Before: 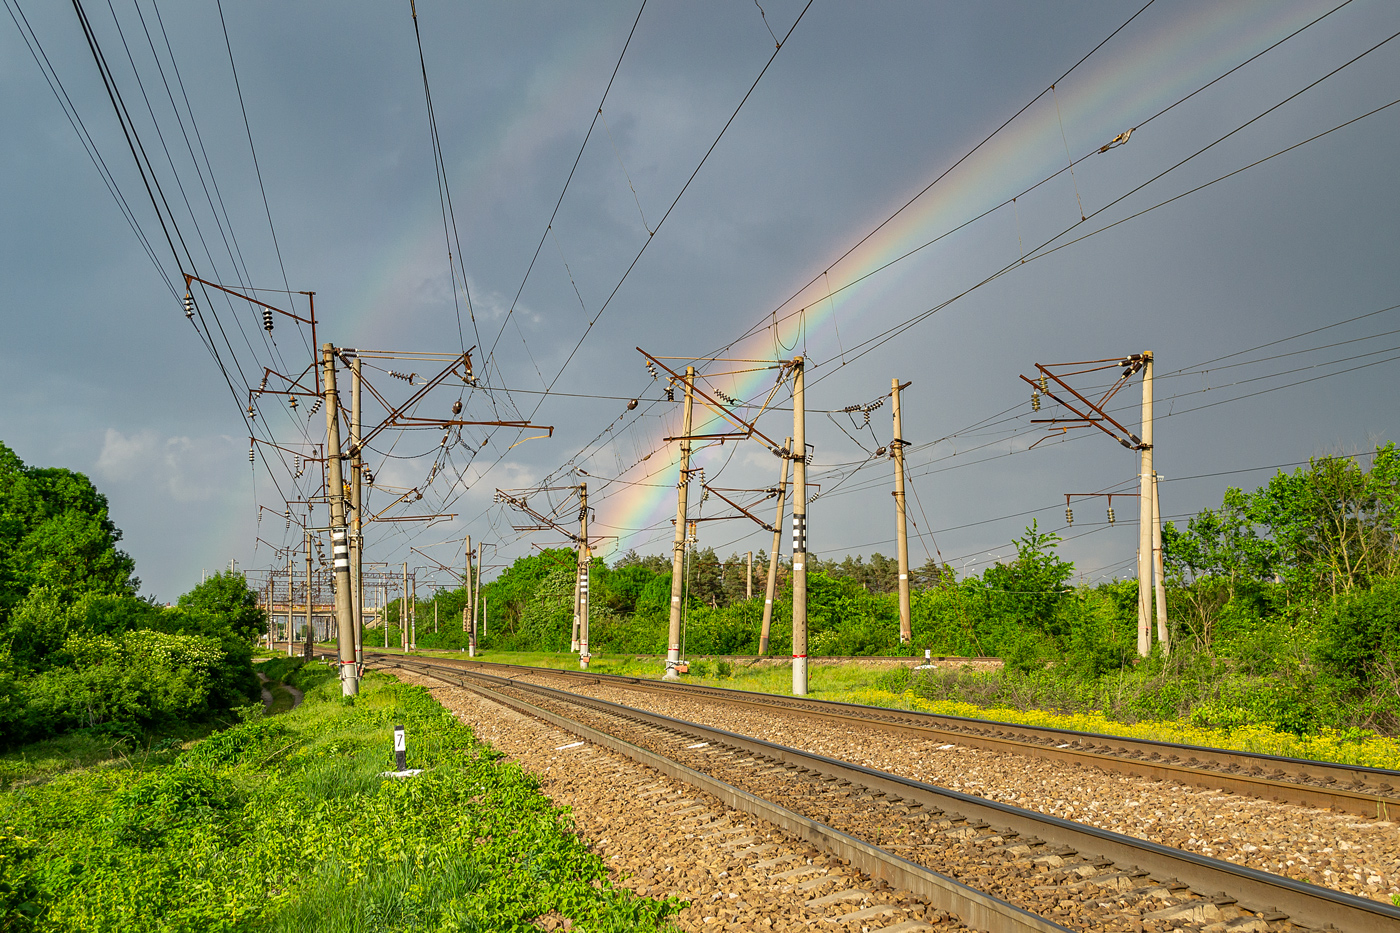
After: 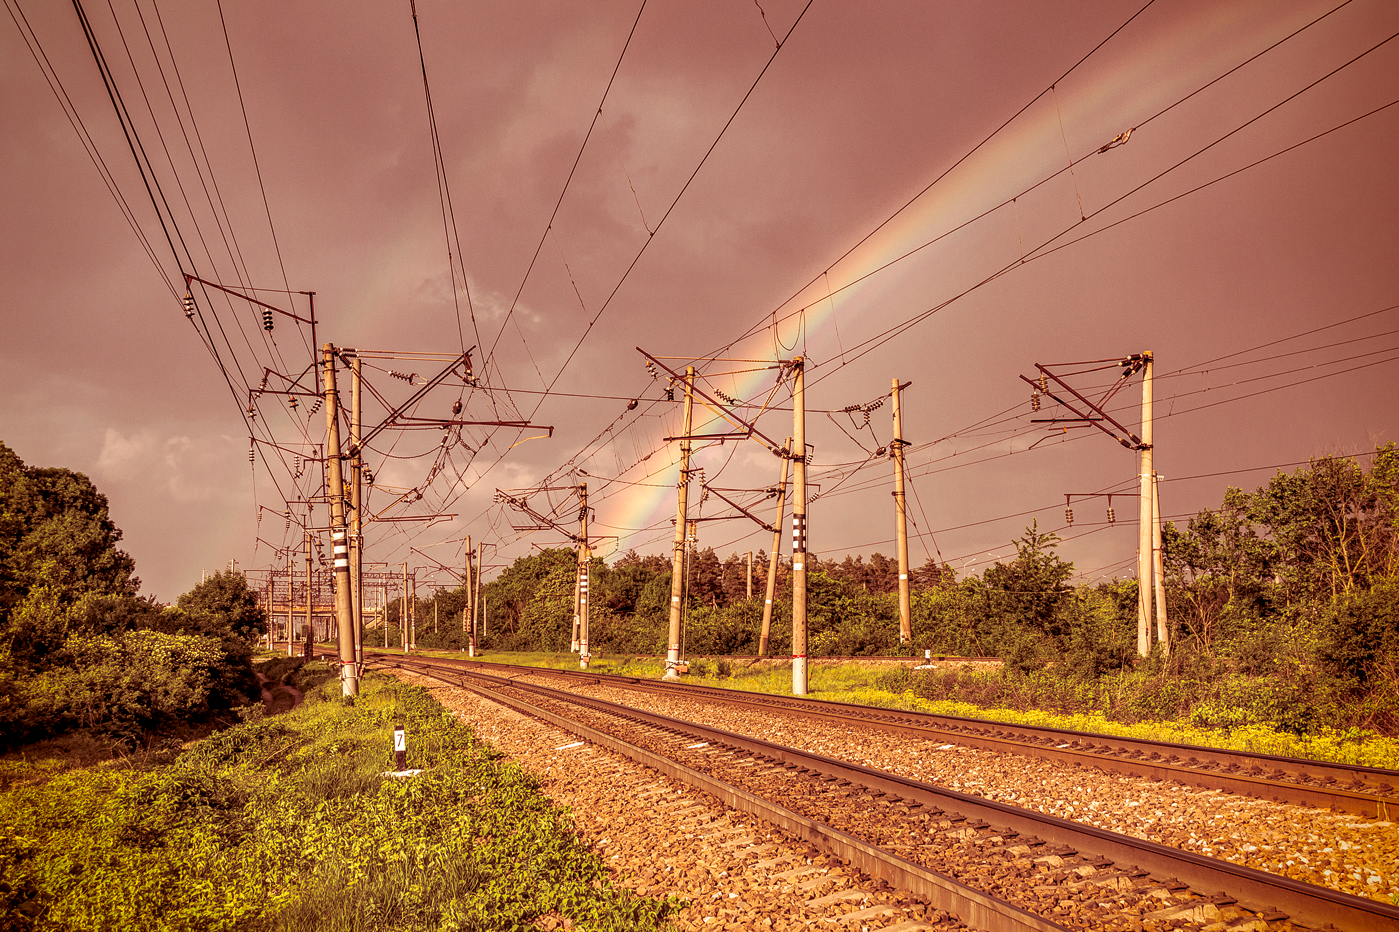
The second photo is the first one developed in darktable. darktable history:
local contrast: detail 130%
color balance rgb: shadows lift › chroma 4.41%, shadows lift › hue 27°, power › chroma 2.5%, power › hue 70°, highlights gain › chroma 1%, highlights gain › hue 27°, saturation formula JzAzBz (2021)
color correction: highlights a* 9.03, highlights b* 8.71, shadows a* 40, shadows b* 40, saturation 0.8
vignetting: fall-off start 88.53%, fall-off radius 44.2%, saturation 0.376, width/height ratio 1.161
split-toning: on, module defaults
